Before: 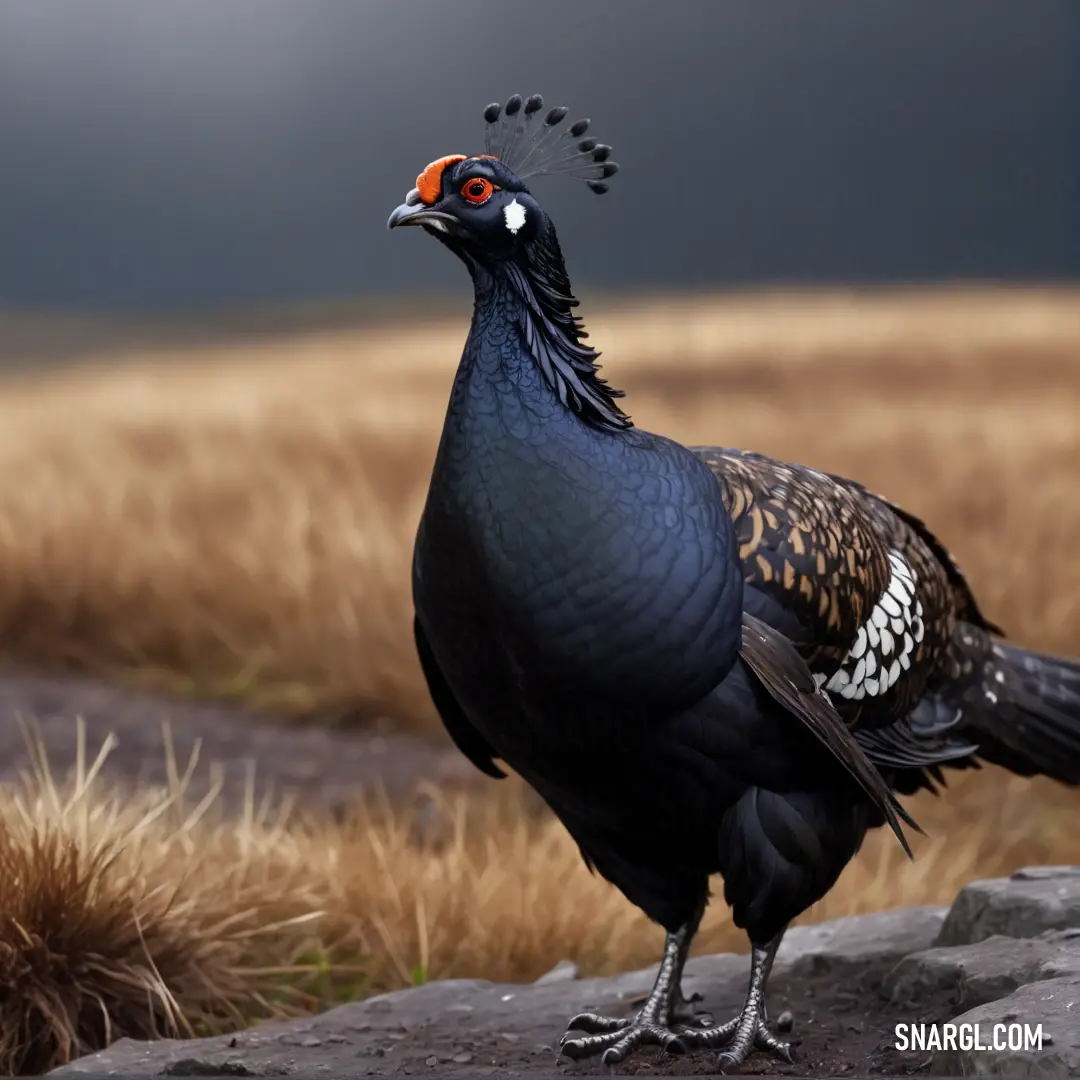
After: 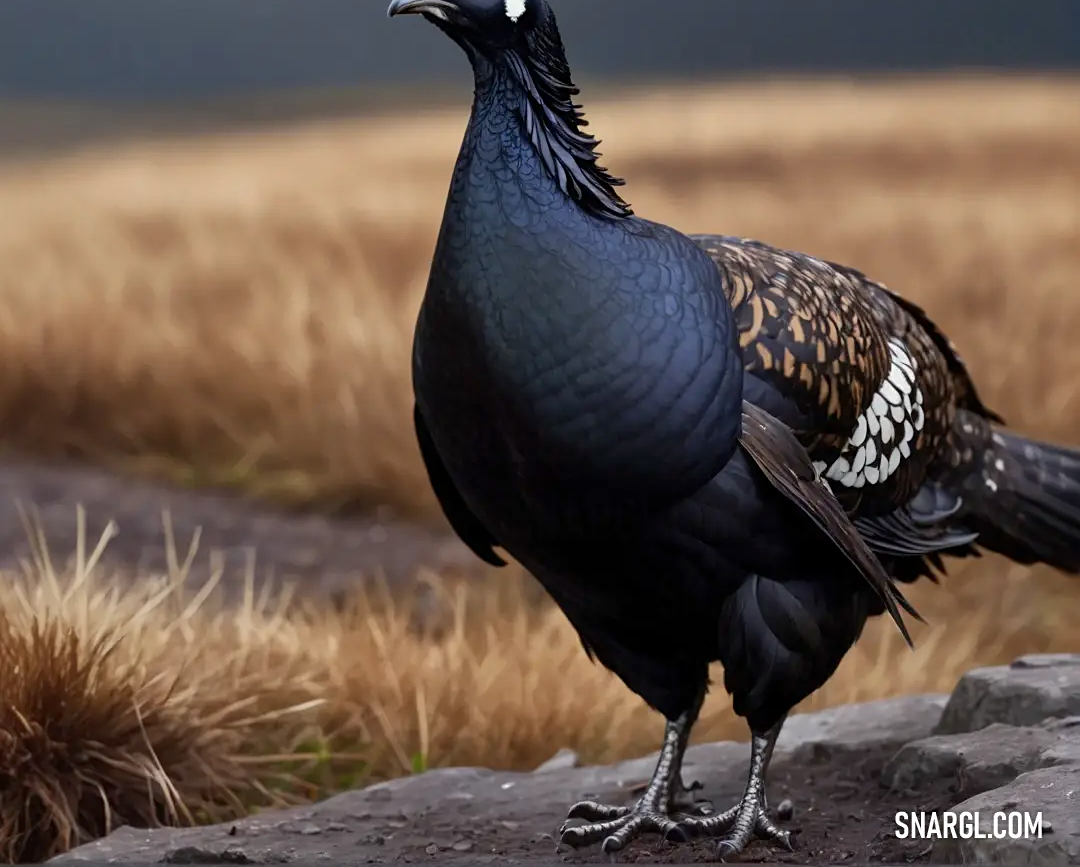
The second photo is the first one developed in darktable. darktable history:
shadows and highlights: shadows 40.31, highlights -59.68
contrast brightness saturation: contrast 0.143
sharpen: amount 0.208
crop and rotate: top 19.653%
